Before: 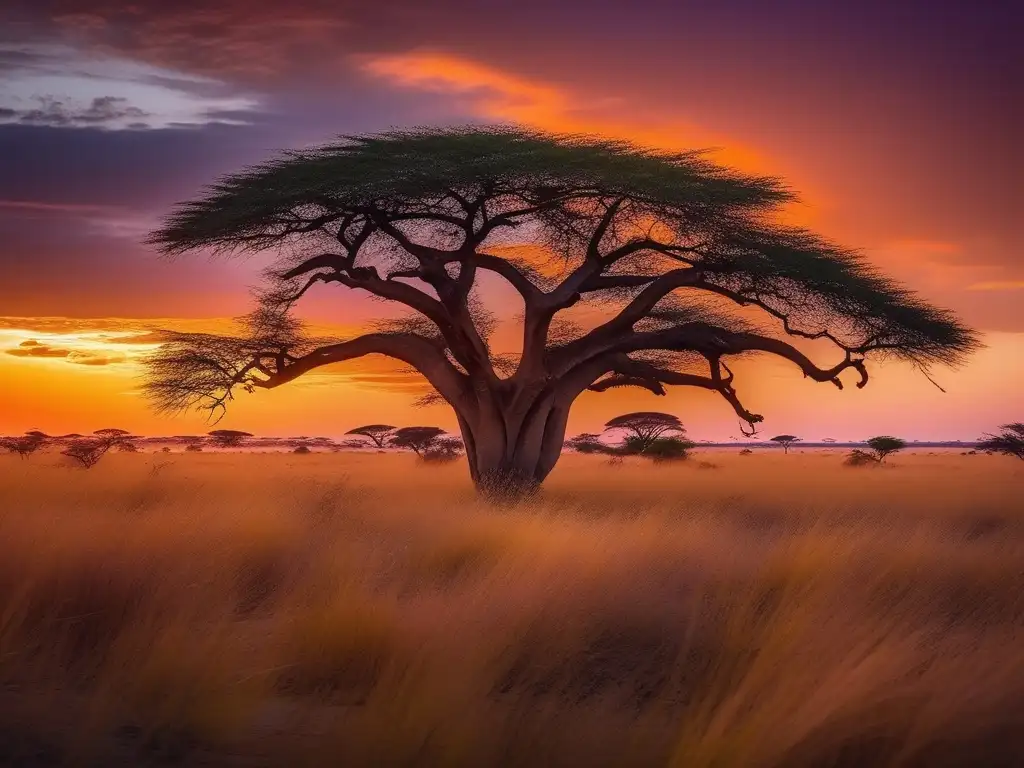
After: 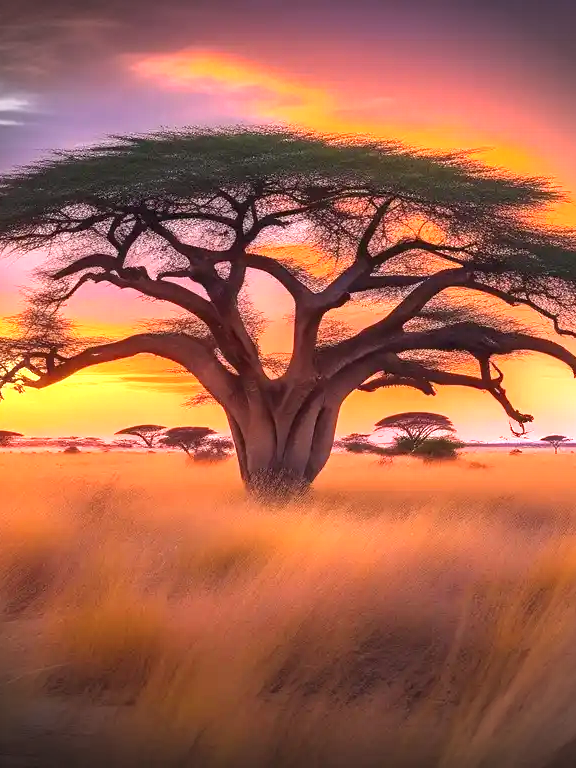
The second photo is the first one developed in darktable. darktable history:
crop and rotate: left 22.516%, right 21.234%
exposure: black level correction 0, exposure 1.45 EV, compensate exposure bias true, compensate highlight preservation false
vignetting: fall-off start 88.03%, fall-off radius 24.9%
